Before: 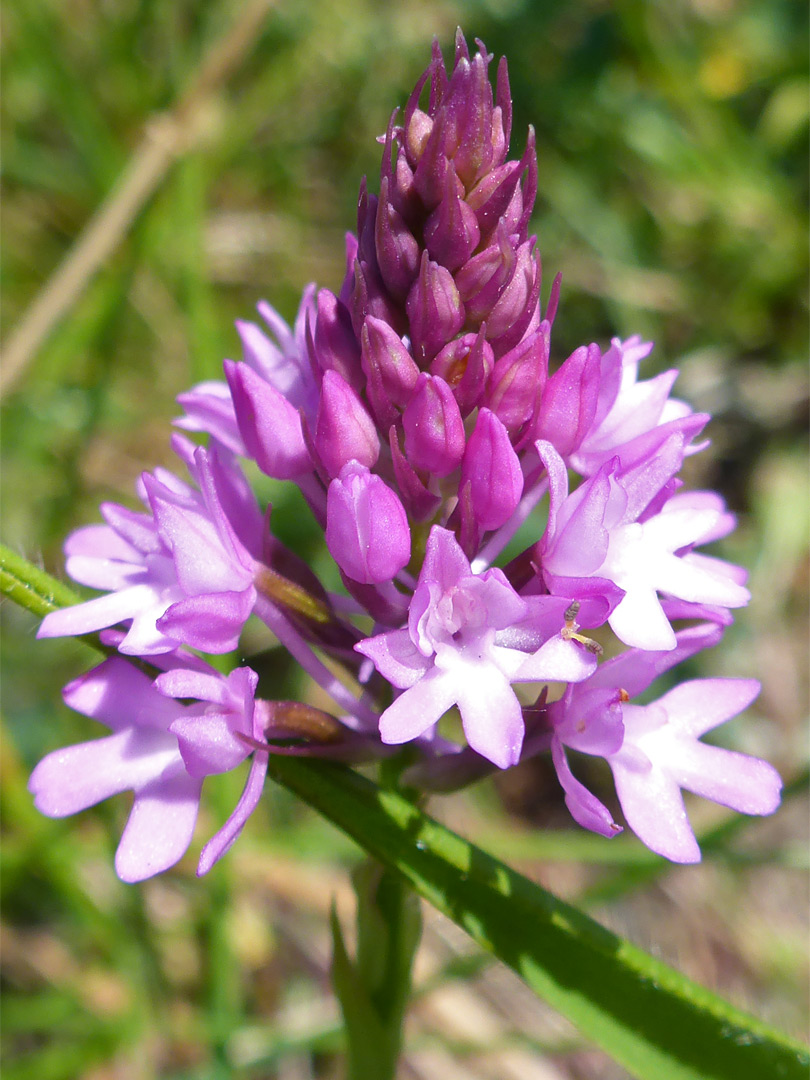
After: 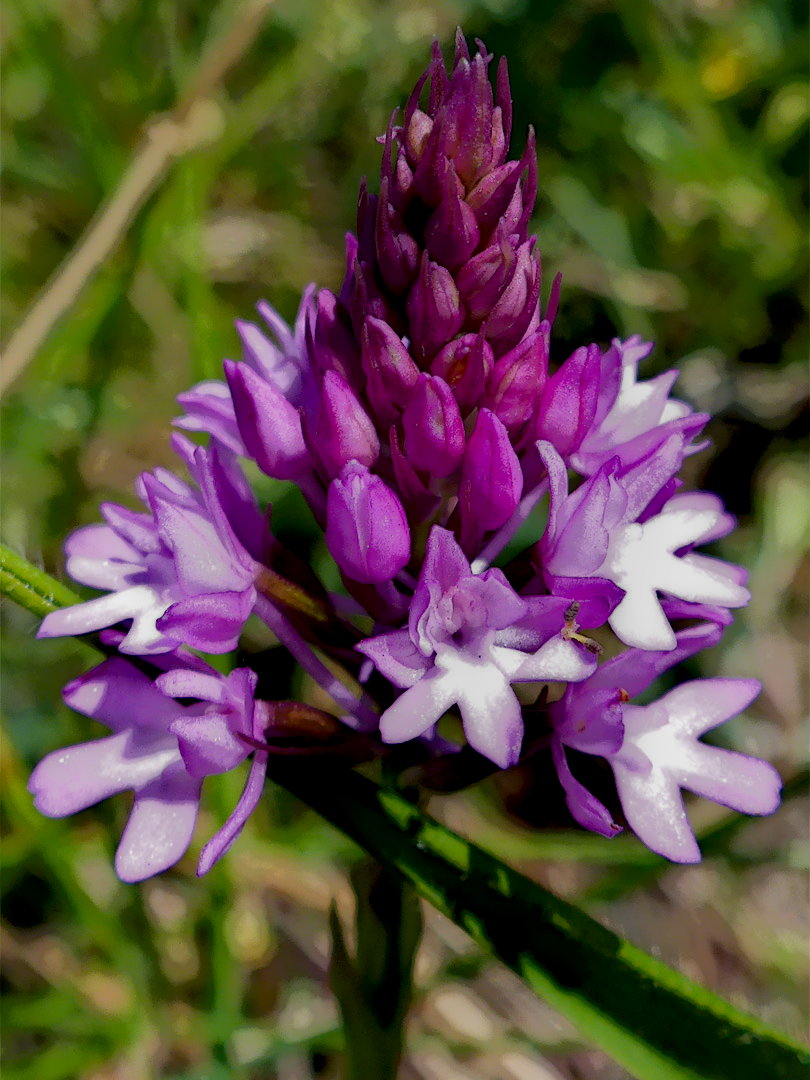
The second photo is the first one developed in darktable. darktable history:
local contrast: highlights 2%, shadows 225%, detail 164%, midtone range 0.001
